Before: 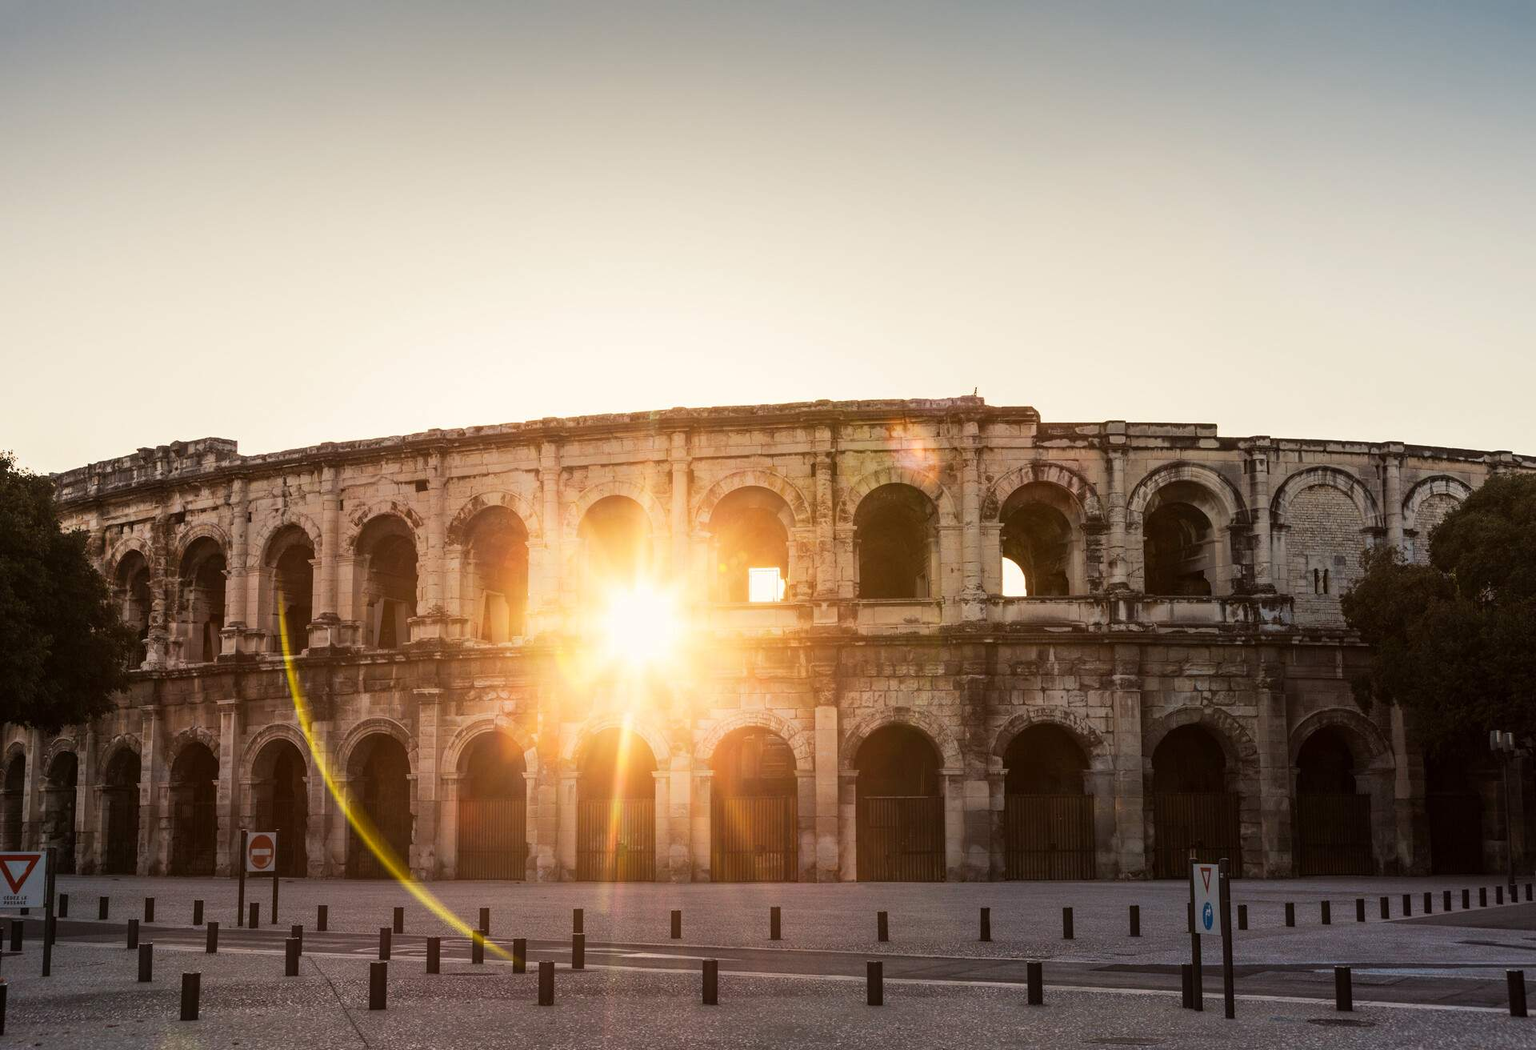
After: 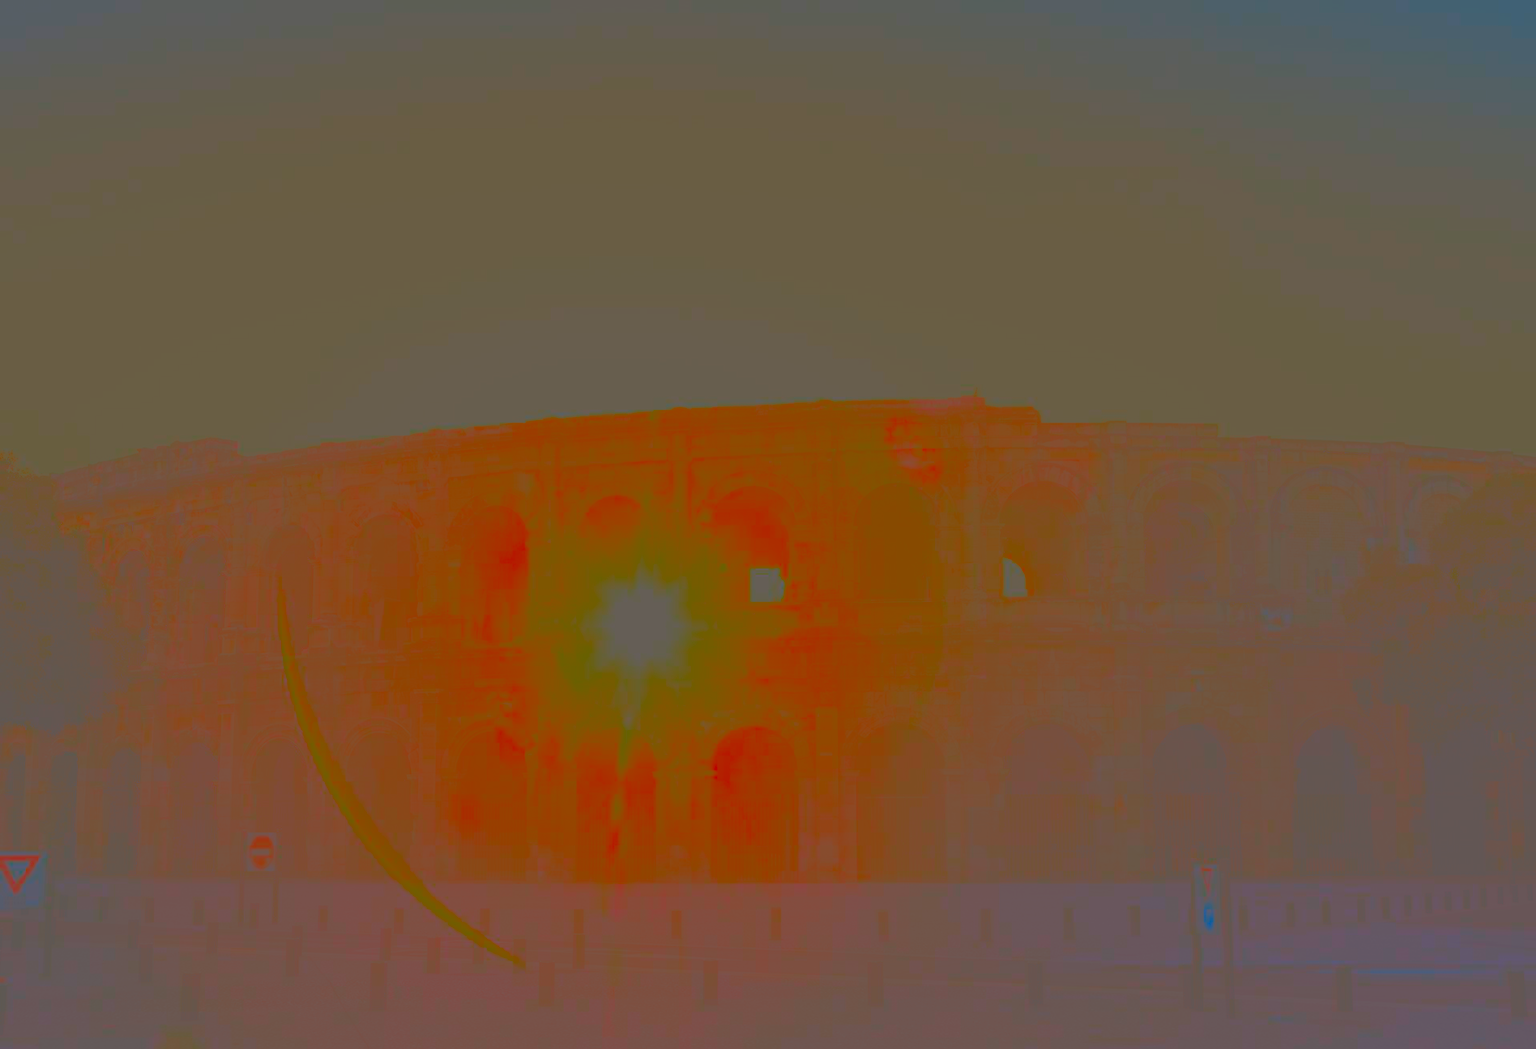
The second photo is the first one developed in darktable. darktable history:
contrast brightness saturation: contrast -0.973, brightness -0.178, saturation 0.734
